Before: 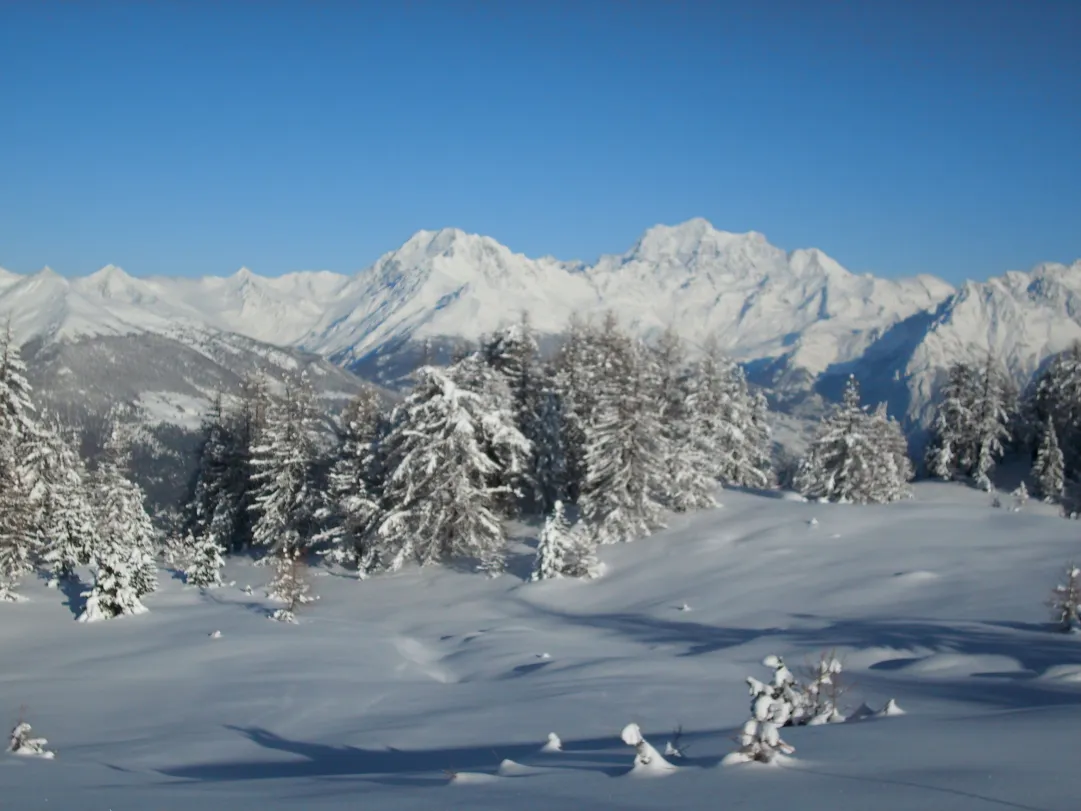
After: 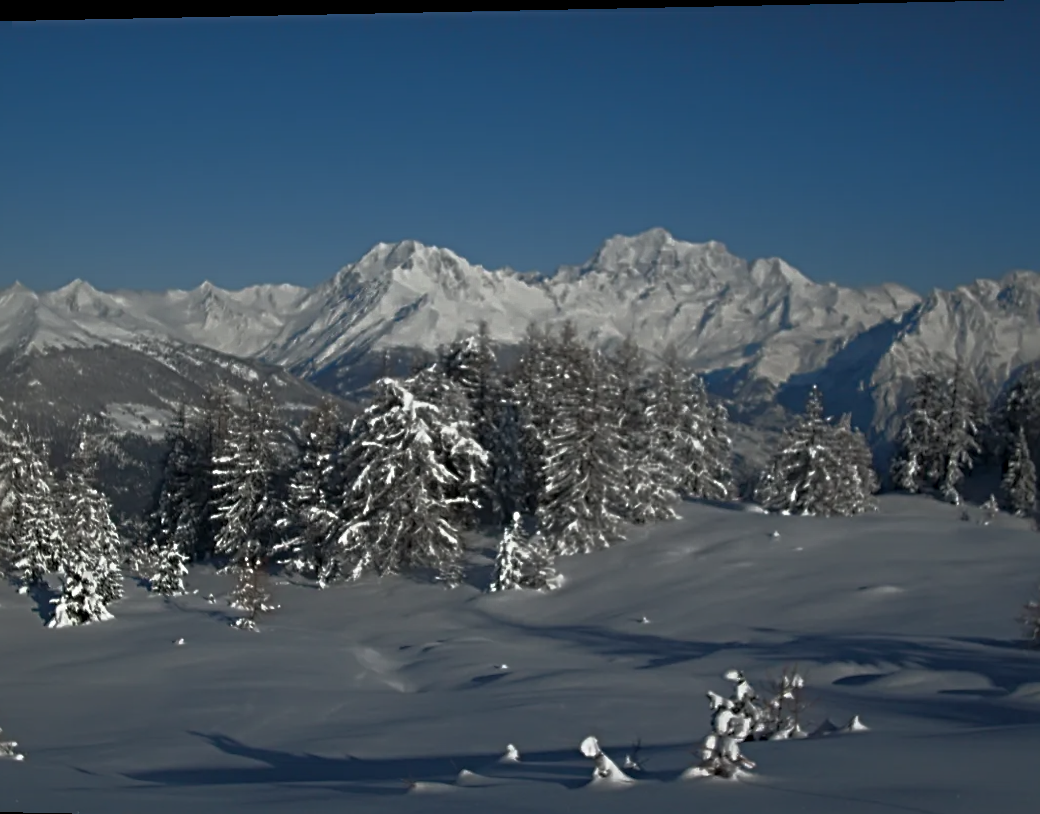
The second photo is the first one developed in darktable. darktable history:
sharpen: radius 4.883
crop and rotate: left 2.536%, right 1.107%, bottom 2.246%
base curve: curves: ch0 [(0, 0) (0.564, 0.291) (0.802, 0.731) (1, 1)]
rotate and perspective: lens shift (horizontal) -0.055, automatic cropping off
